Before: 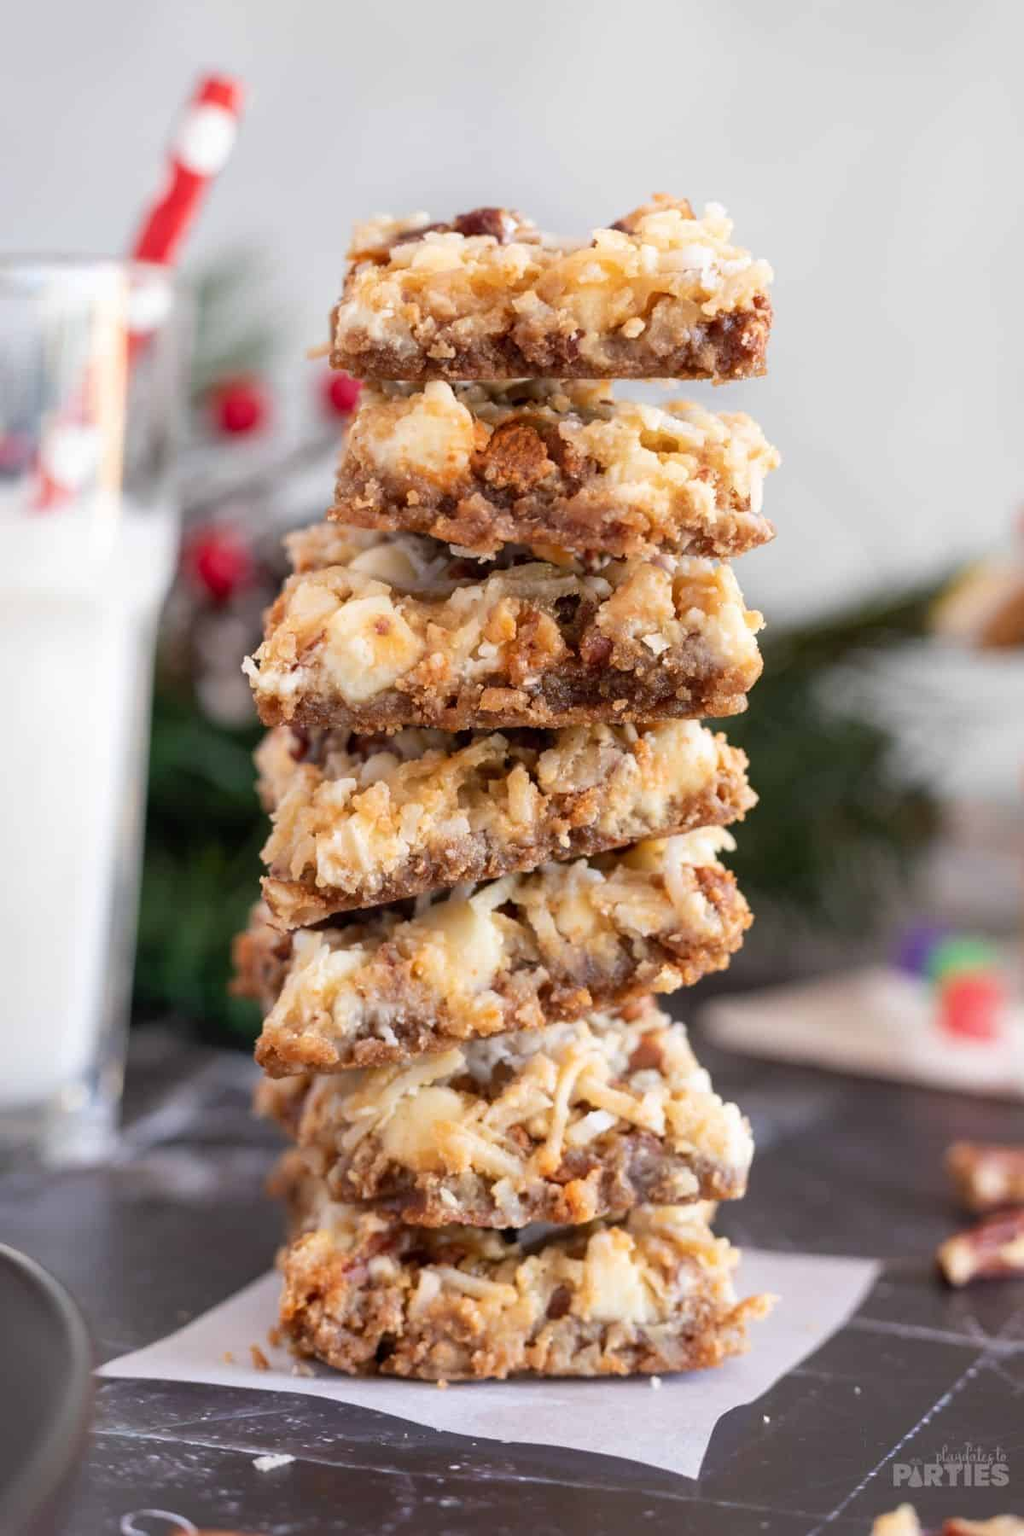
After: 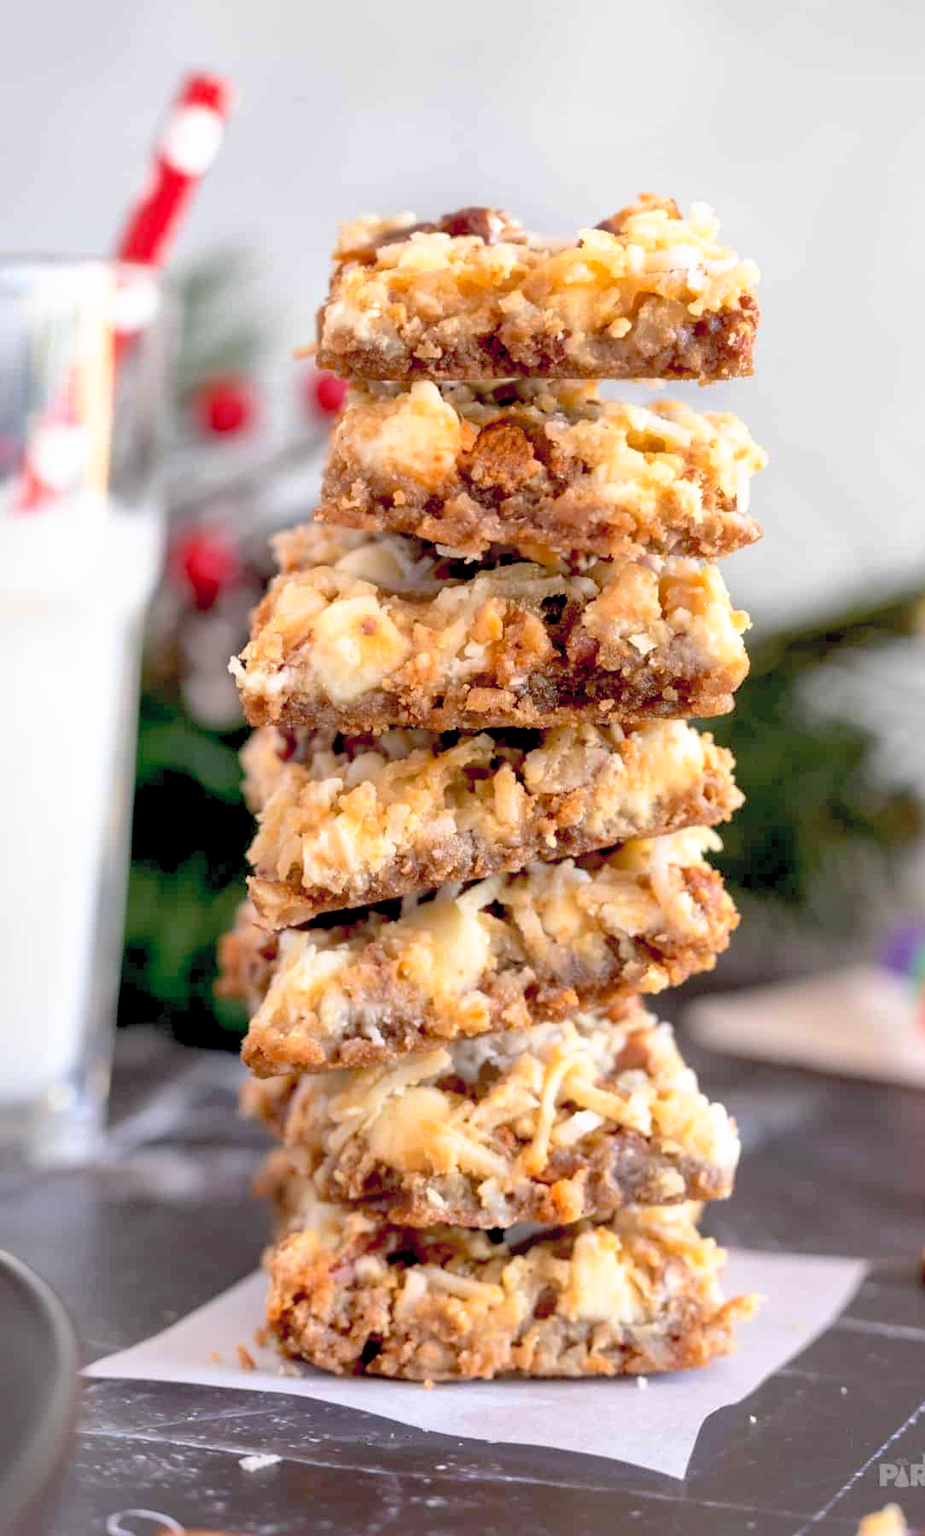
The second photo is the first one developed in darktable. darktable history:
base curve: curves: ch0 [(0.017, 0) (0.425, 0.441) (0.844, 0.933) (1, 1)], preserve colors none
crop and rotate: left 1.338%, right 8.182%
shadows and highlights: on, module defaults
contrast brightness saturation: contrast 0.143, brightness 0.205
